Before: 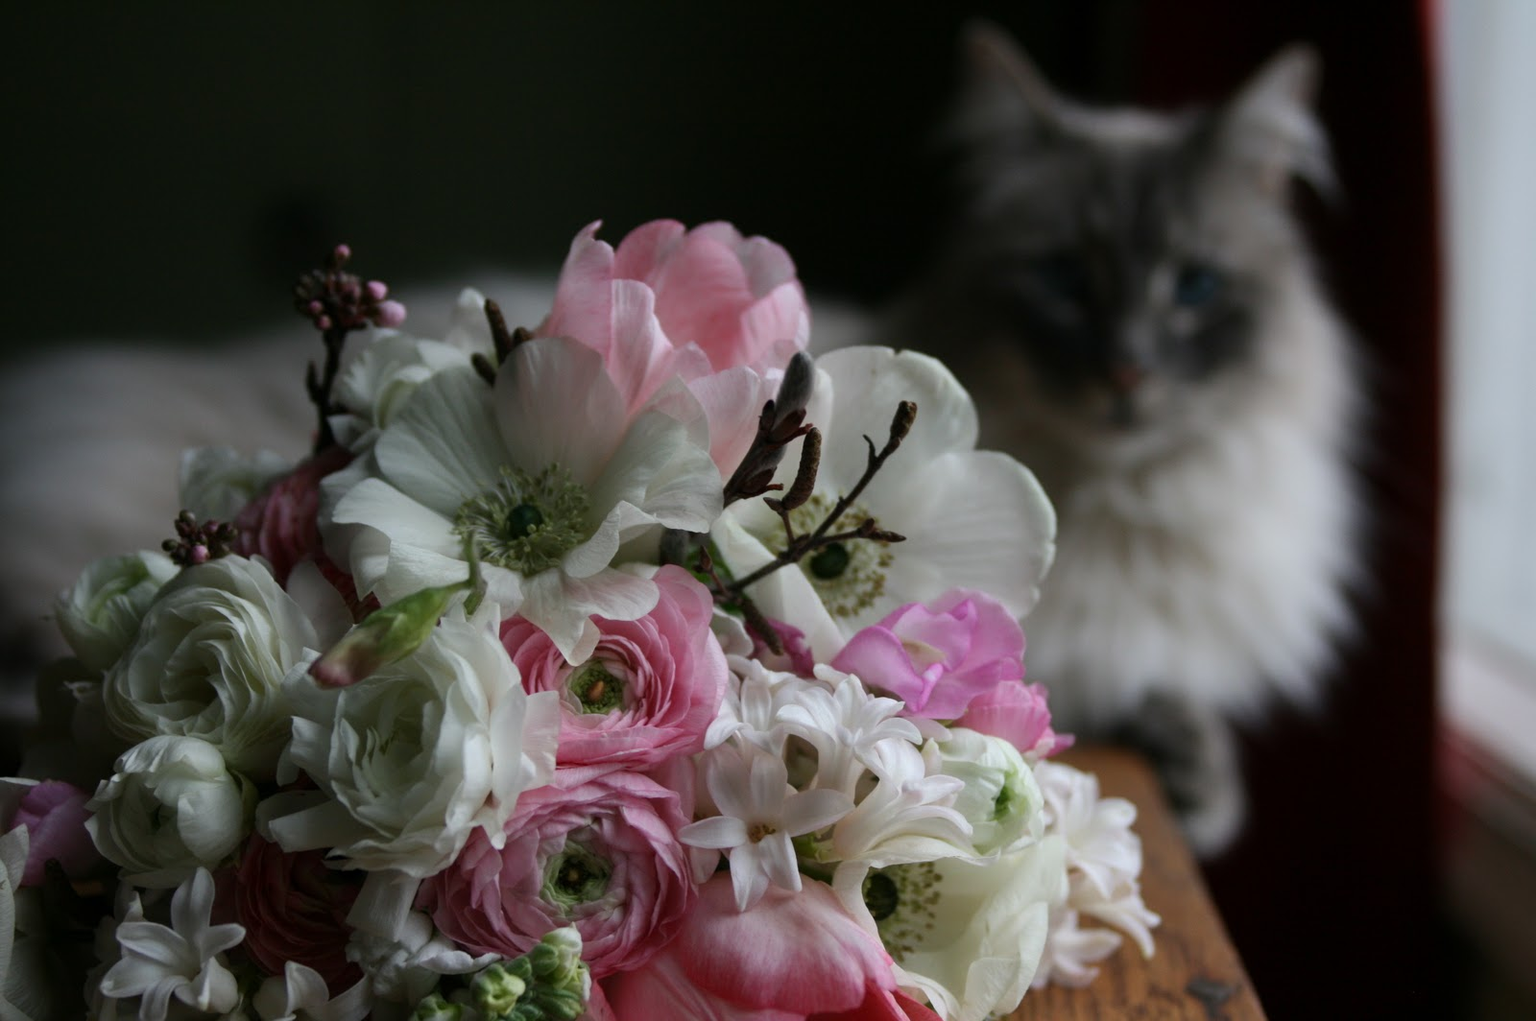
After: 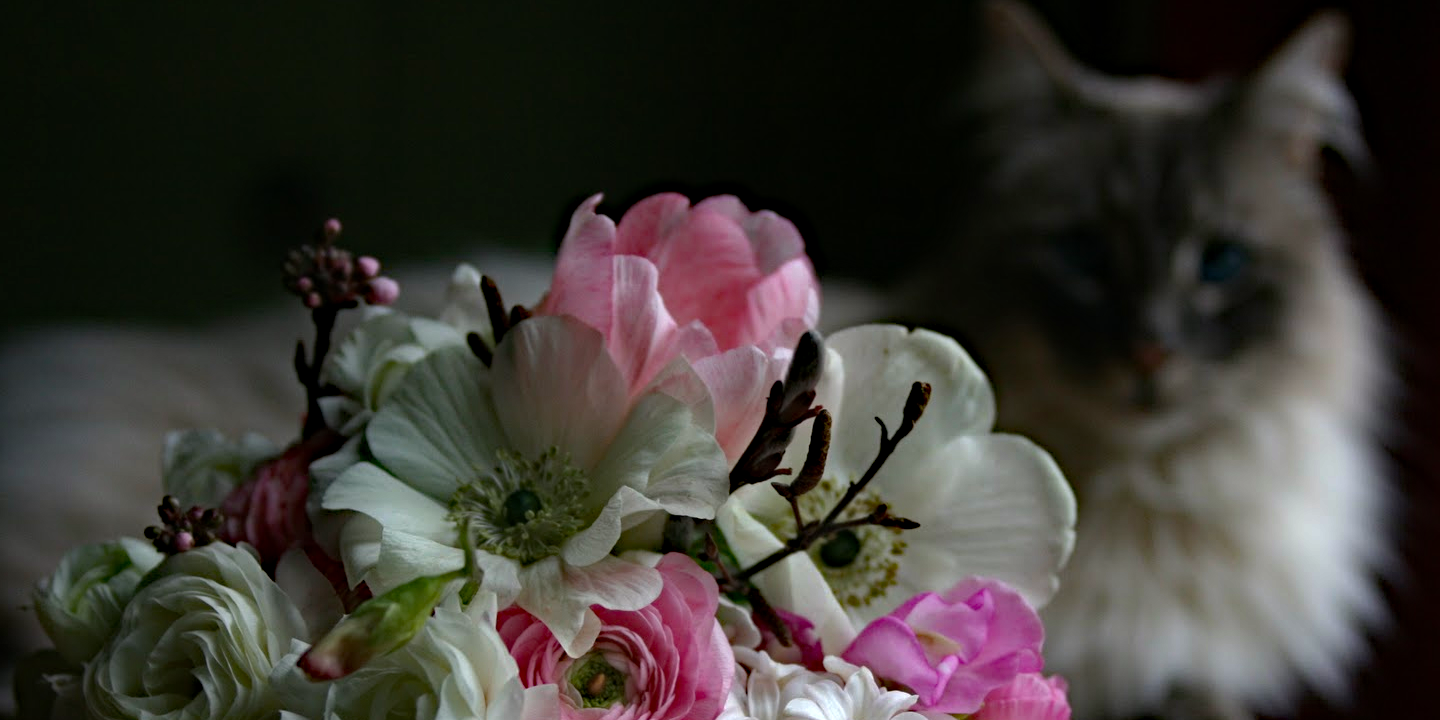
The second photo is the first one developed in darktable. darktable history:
haze removal: strength 0.5, distance 0.43, compatibility mode true, adaptive false
crop: left 1.509%, top 3.452%, right 7.696%, bottom 28.452%
